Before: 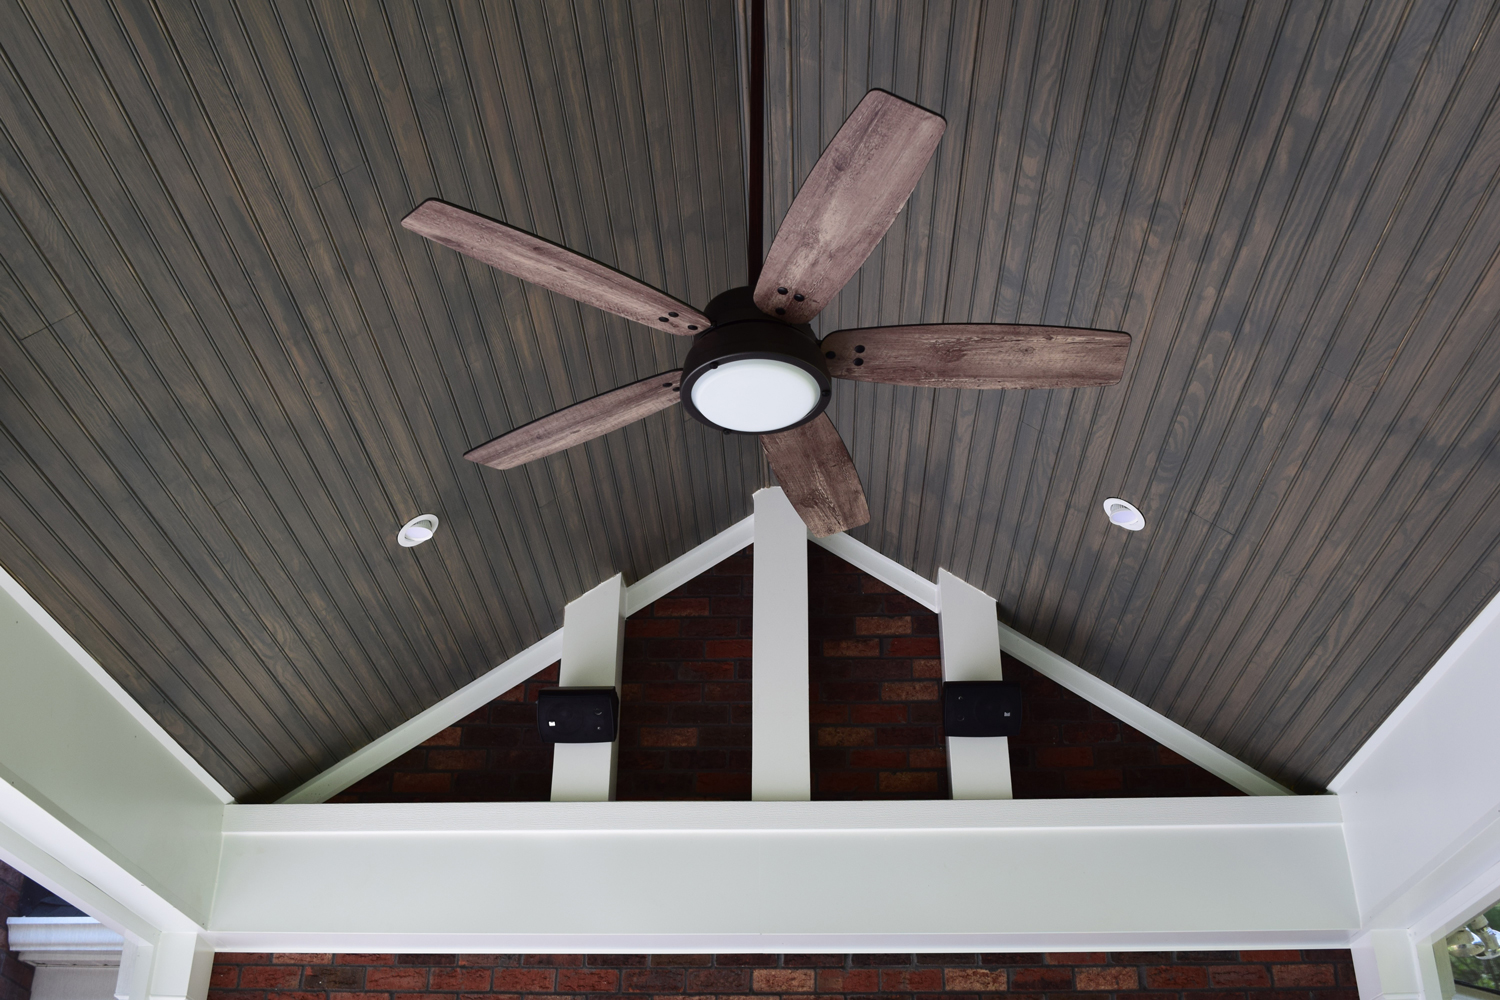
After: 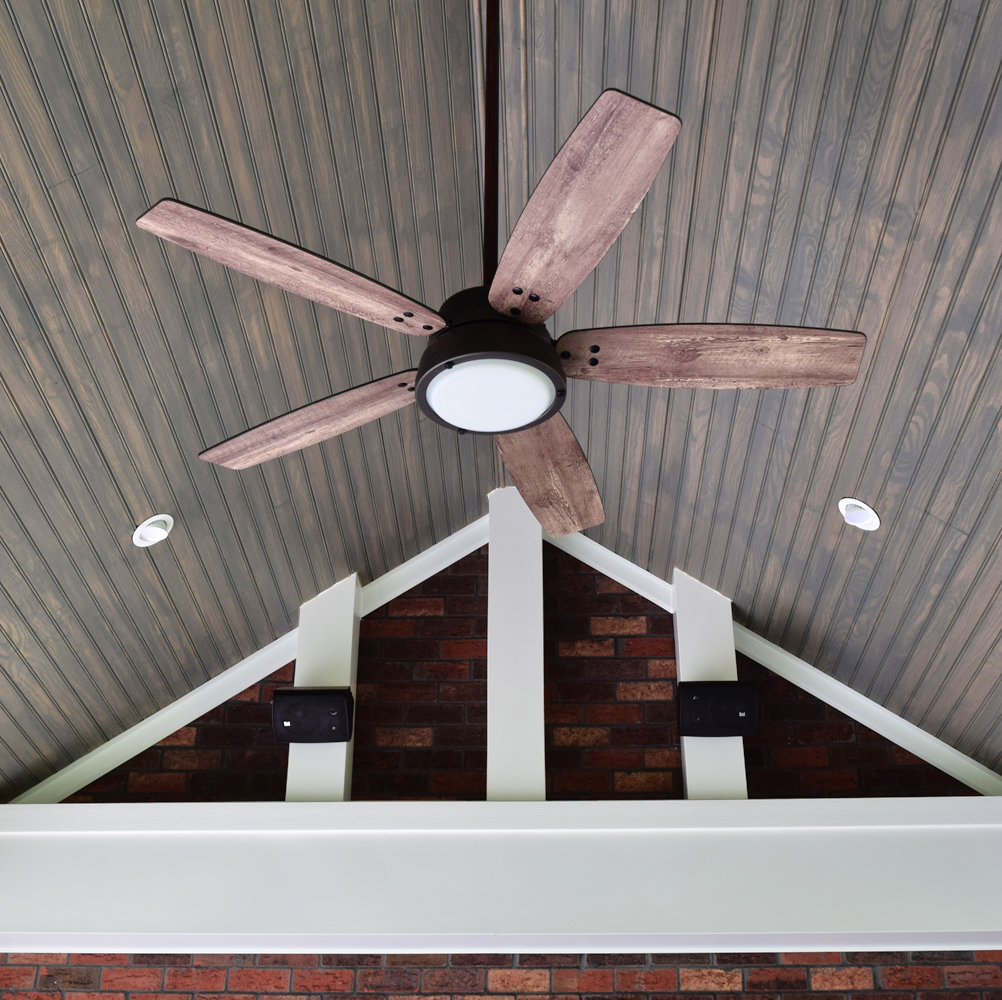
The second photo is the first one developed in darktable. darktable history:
crop and rotate: left 17.732%, right 15.423%
tone equalizer: -7 EV 0.15 EV, -6 EV 0.6 EV, -5 EV 1.15 EV, -4 EV 1.33 EV, -3 EV 1.15 EV, -2 EV 0.6 EV, -1 EV 0.15 EV, mask exposure compensation -0.5 EV
